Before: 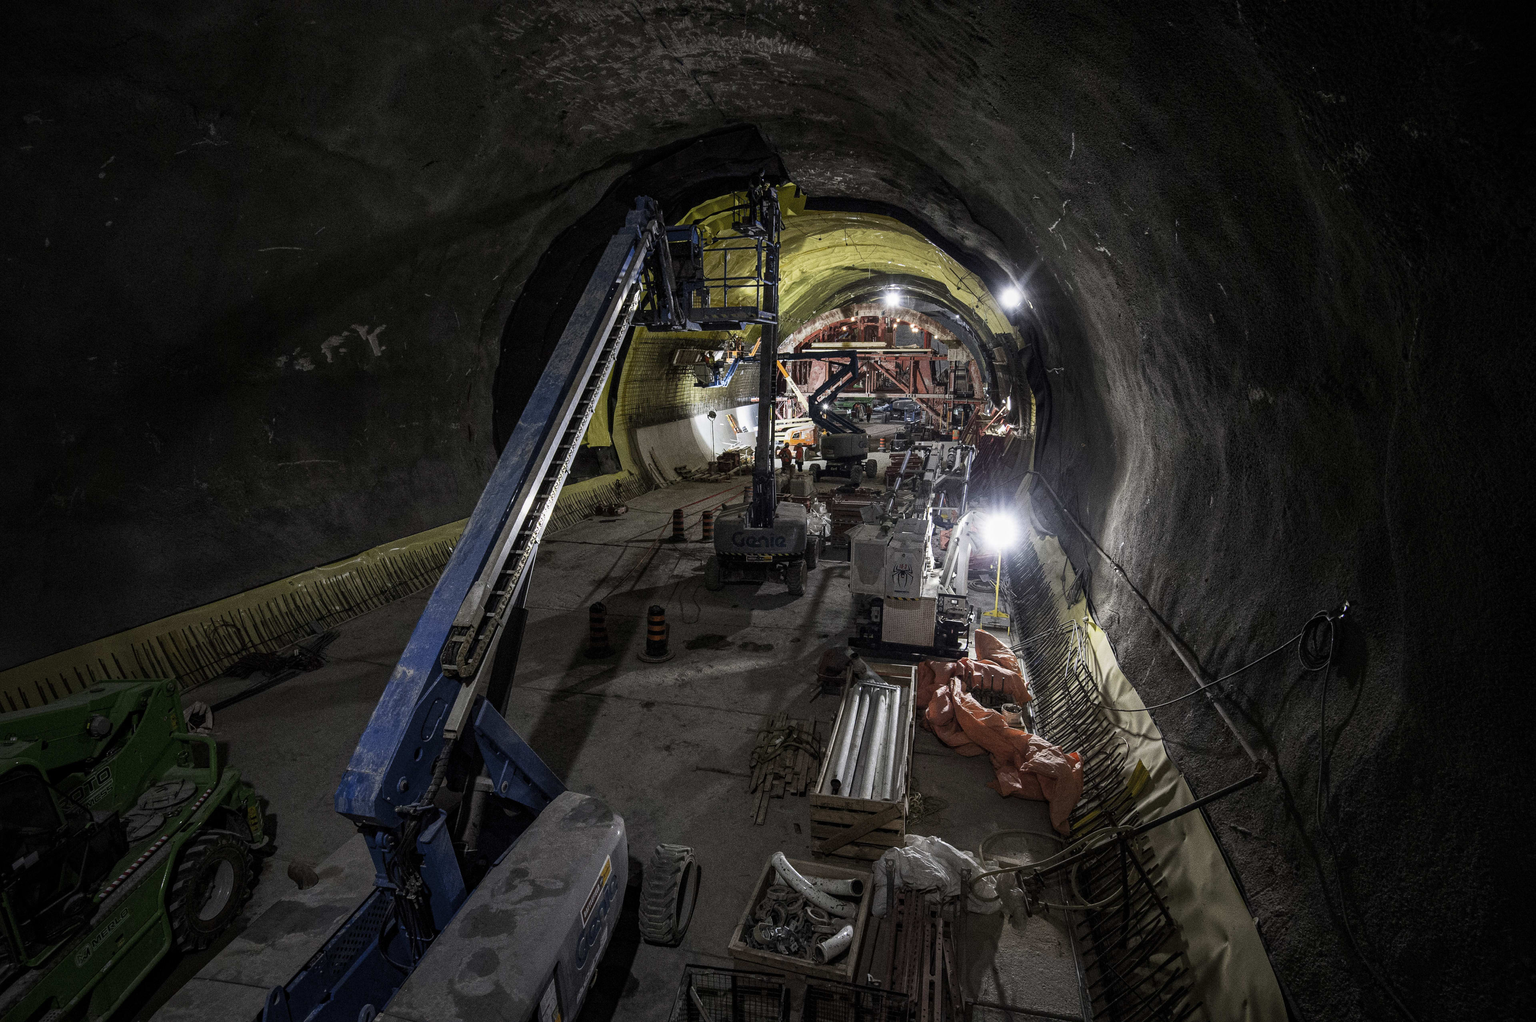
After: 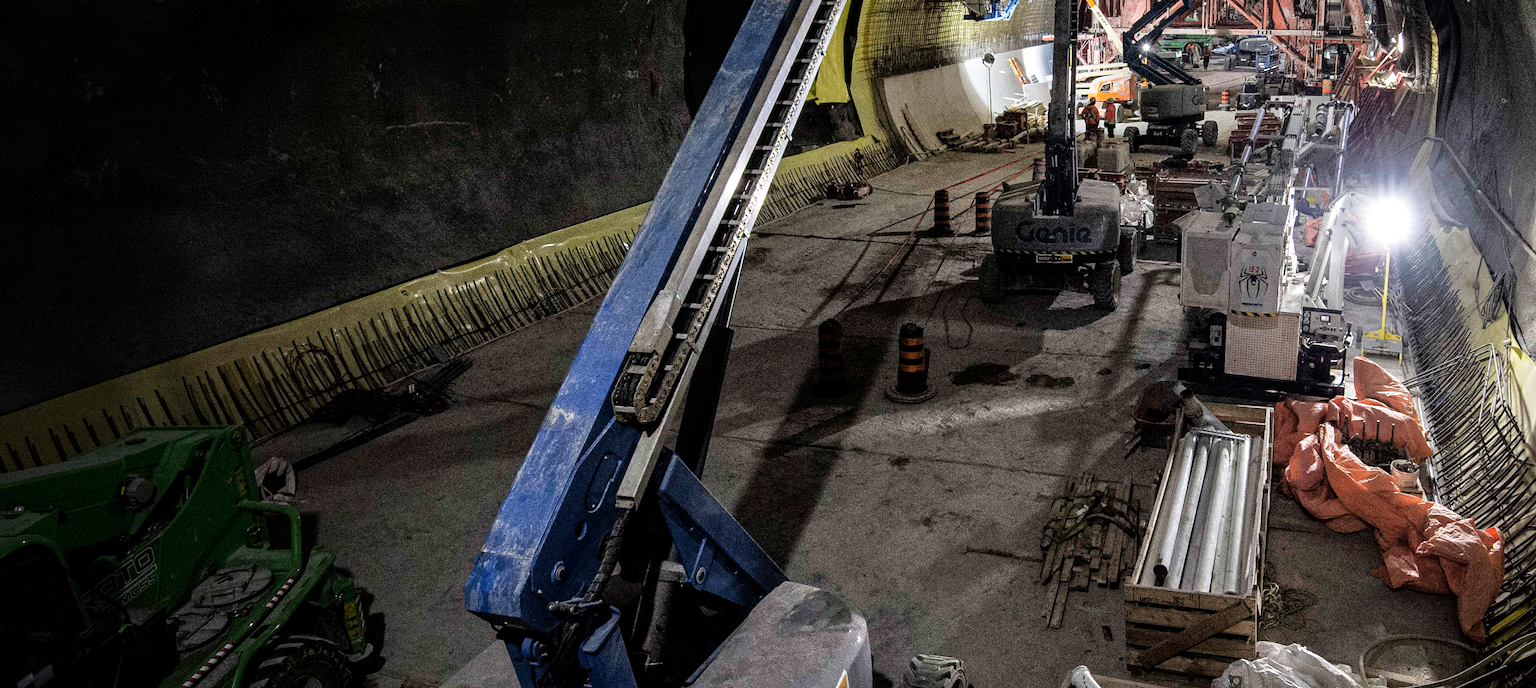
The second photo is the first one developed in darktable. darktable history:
tone equalizer: -7 EV 0.15 EV, -6 EV 0.6 EV, -5 EV 1.15 EV, -4 EV 1.33 EV, -3 EV 1.15 EV, -2 EV 0.6 EV, -1 EV 0.15 EV, mask exposure compensation -0.5 EV
crop: top 36.498%, right 27.964%, bottom 14.995%
